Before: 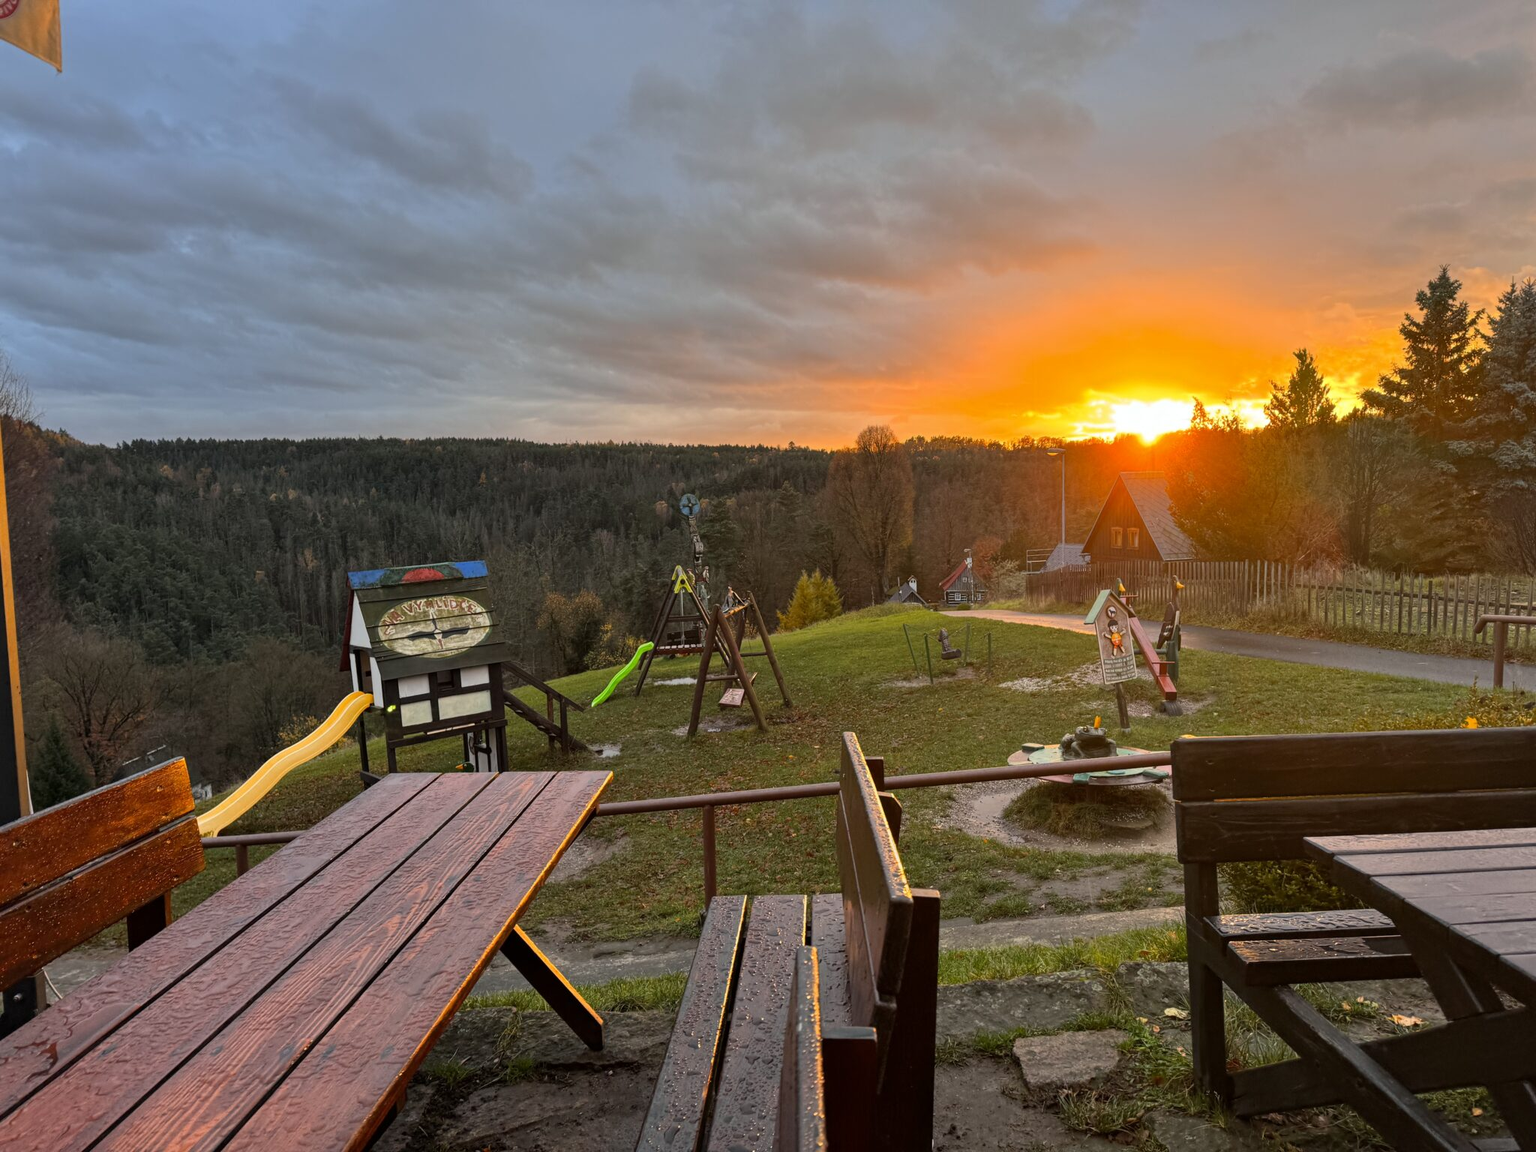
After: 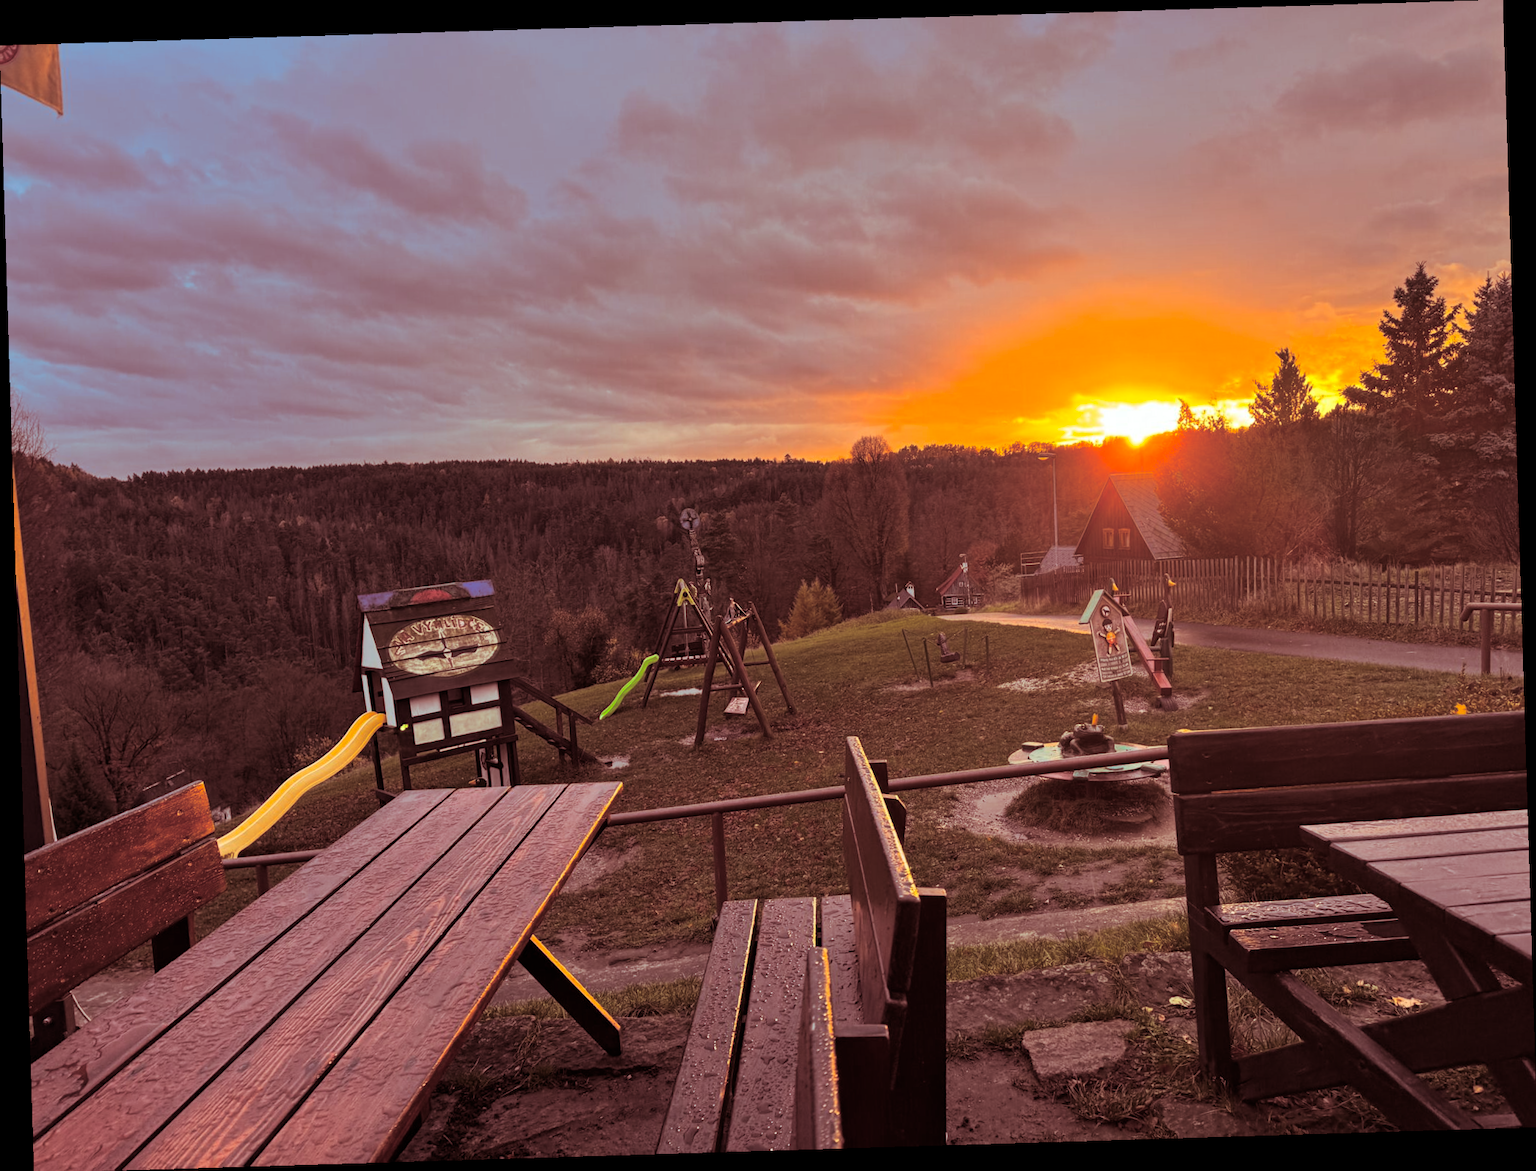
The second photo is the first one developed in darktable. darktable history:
split-toning: highlights › hue 187.2°, highlights › saturation 0.83, balance -68.05, compress 56.43%
rotate and perspective: rotation -1.75°, automatic cropping off
